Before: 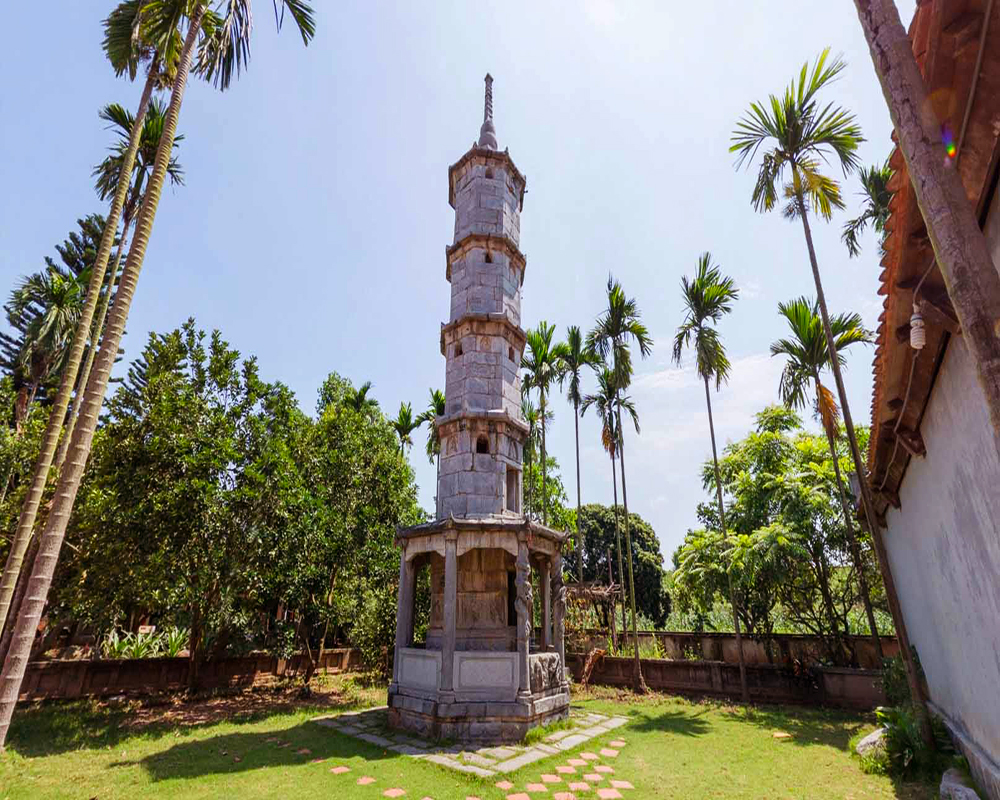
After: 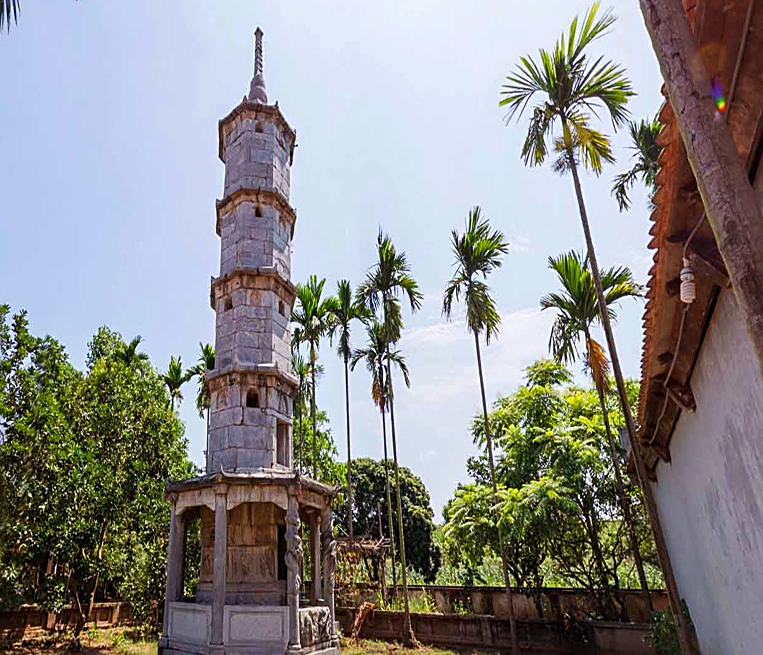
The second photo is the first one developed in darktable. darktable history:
crop: left 23.095%, top 5.827%, bottom 11.854%
sharpen: on, module defaults
